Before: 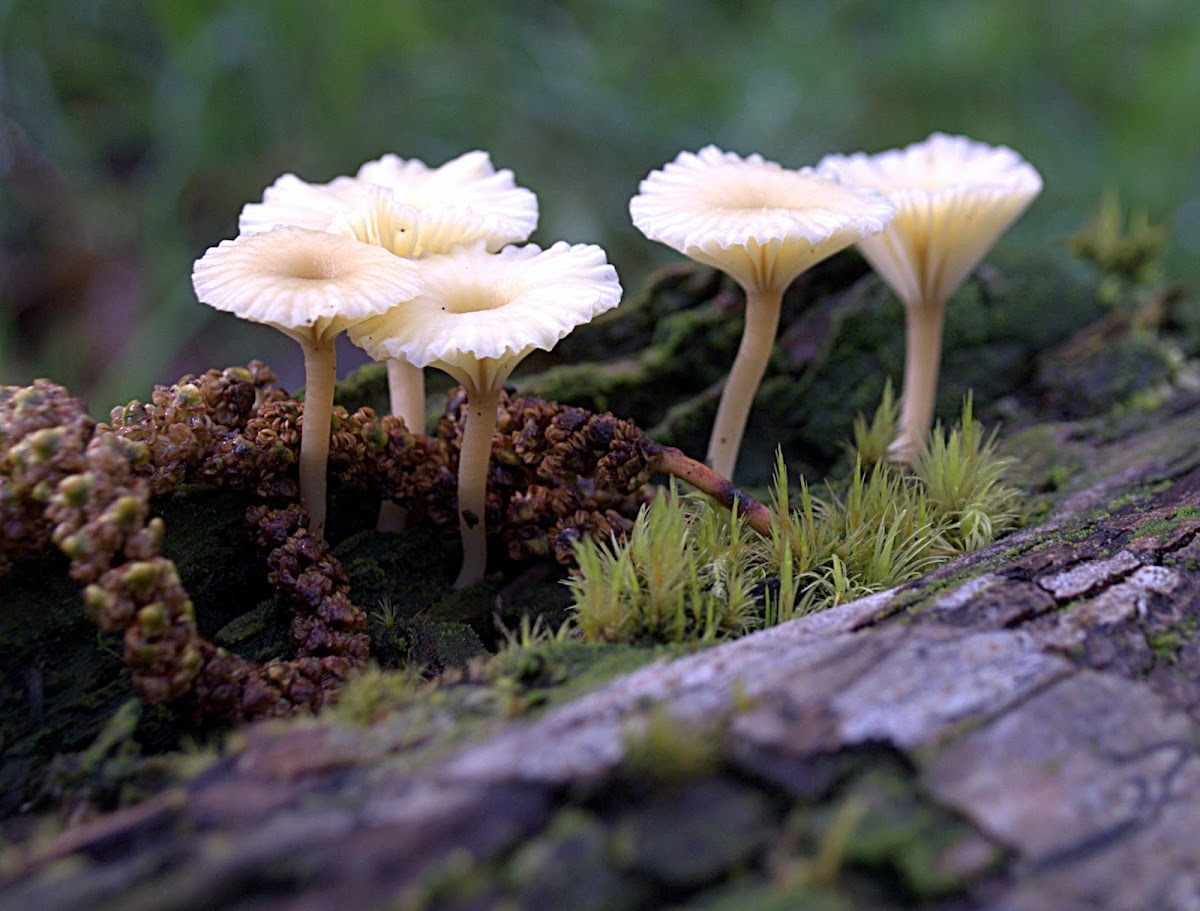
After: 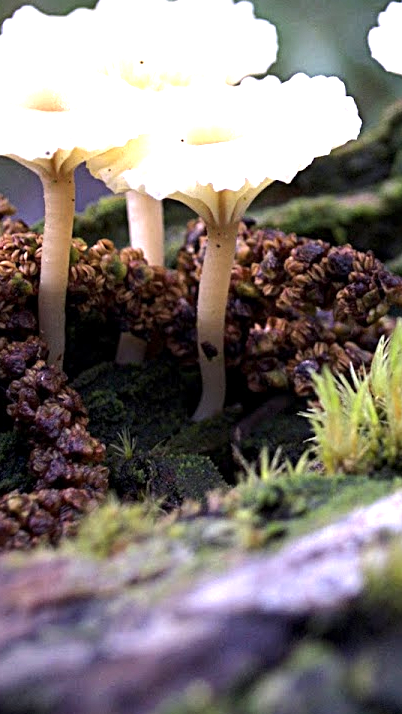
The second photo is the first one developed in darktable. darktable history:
exposure: black level correction 0, exposure 1 EV, compensate exposure bias true, compensate highlight preservation false
local contrast: highlights 100%, shadows 100%, detail 120%, midtone range 0.2
crop and rotate: left 21.77%, top 18.528%, right 44.676%, bottom 2.997%
tone equalizer: -8 EV -0.417 EV, -7 EV -0.389 EV, -6 EV -0.333 EV, -5 EV -0.222 EV, -3 EV 0.222 EV, -2 EV 0.333 EV, -1 EV 0.389 EV, +0 EV 0.417 EV, edges refinement/feathering 500, mask exposure compensation -1.57 EV, preserve details no
